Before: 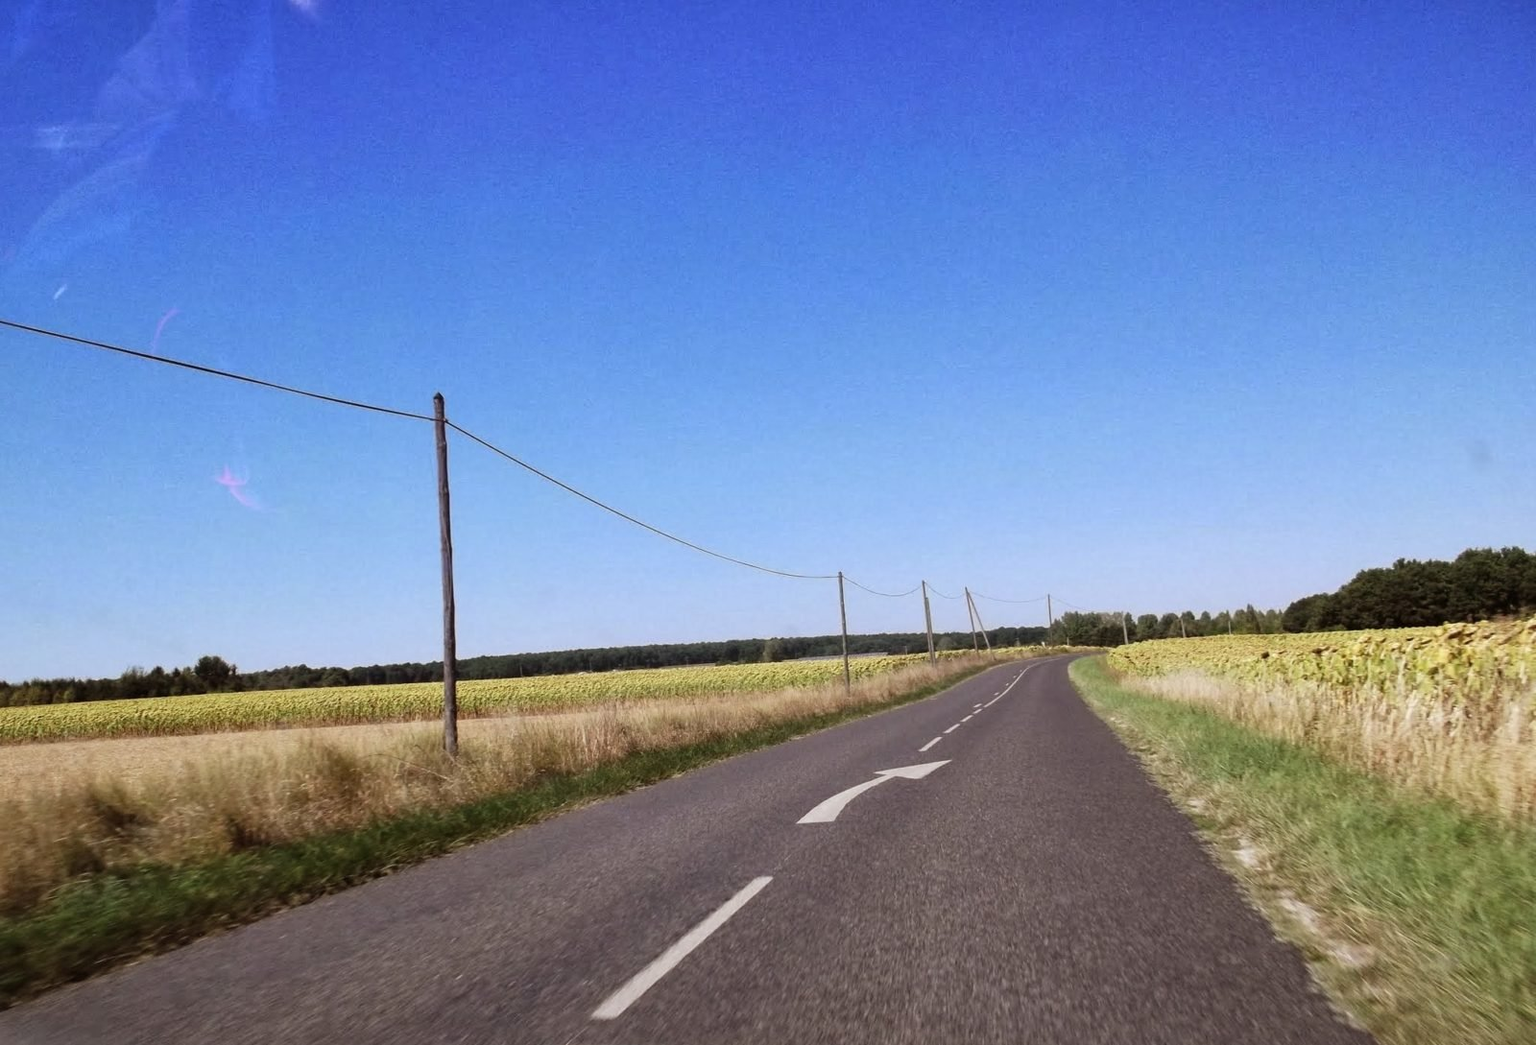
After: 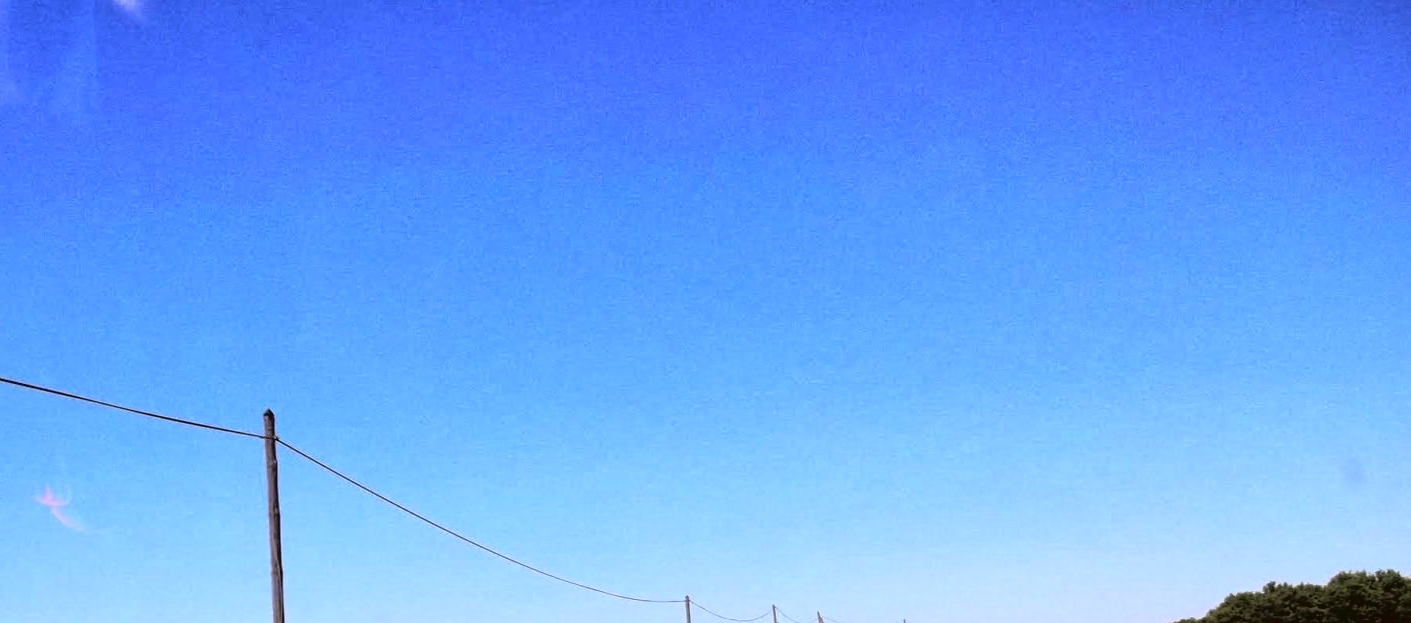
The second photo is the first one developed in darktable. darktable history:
shadows and highlights: on, module defaults
crop and rotate: left 11.812%, bottom 42.776%
tone curve: curves: ch0 [(0, 0.016) (0.11, 0.039) (0.259, 0.235) (0.383, 0.437) (0.499, 0.597) (0.733, 0.867) (0.843, 0.948) (1, 1)], color space Lab, linked channels, preserve colors none
exposure: black level correction 0.004, exposure 0.014 EV, compensate highlight preservation false
